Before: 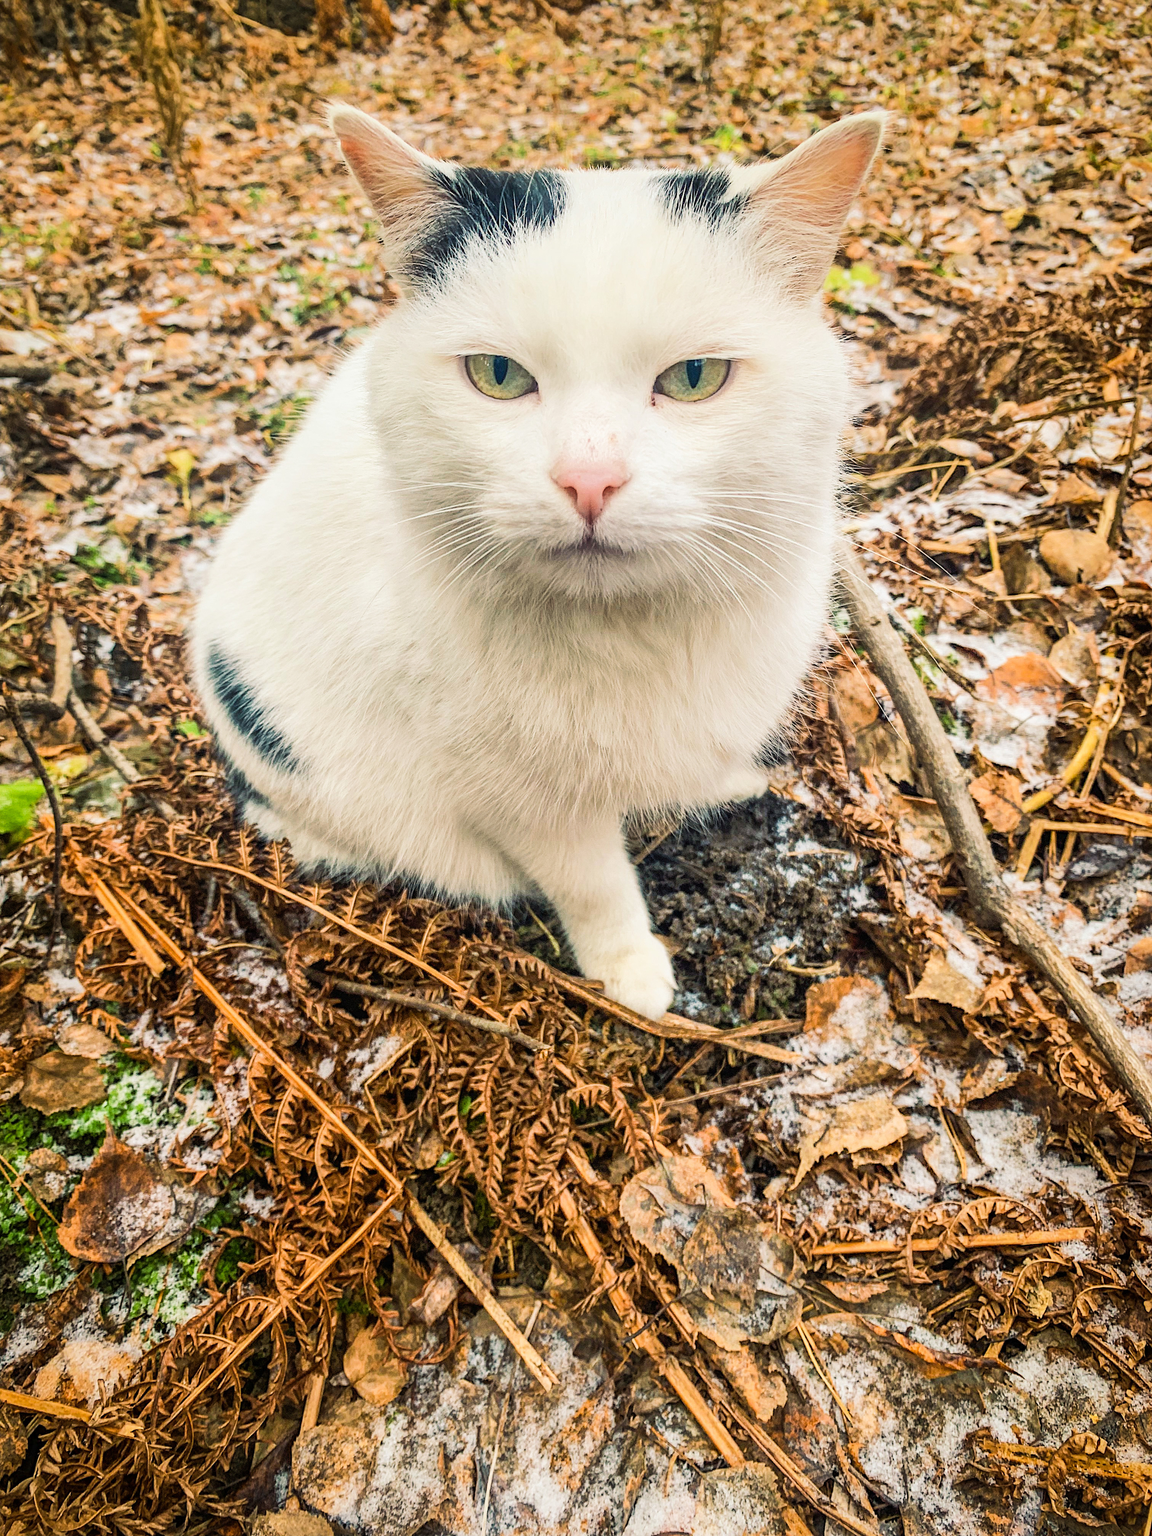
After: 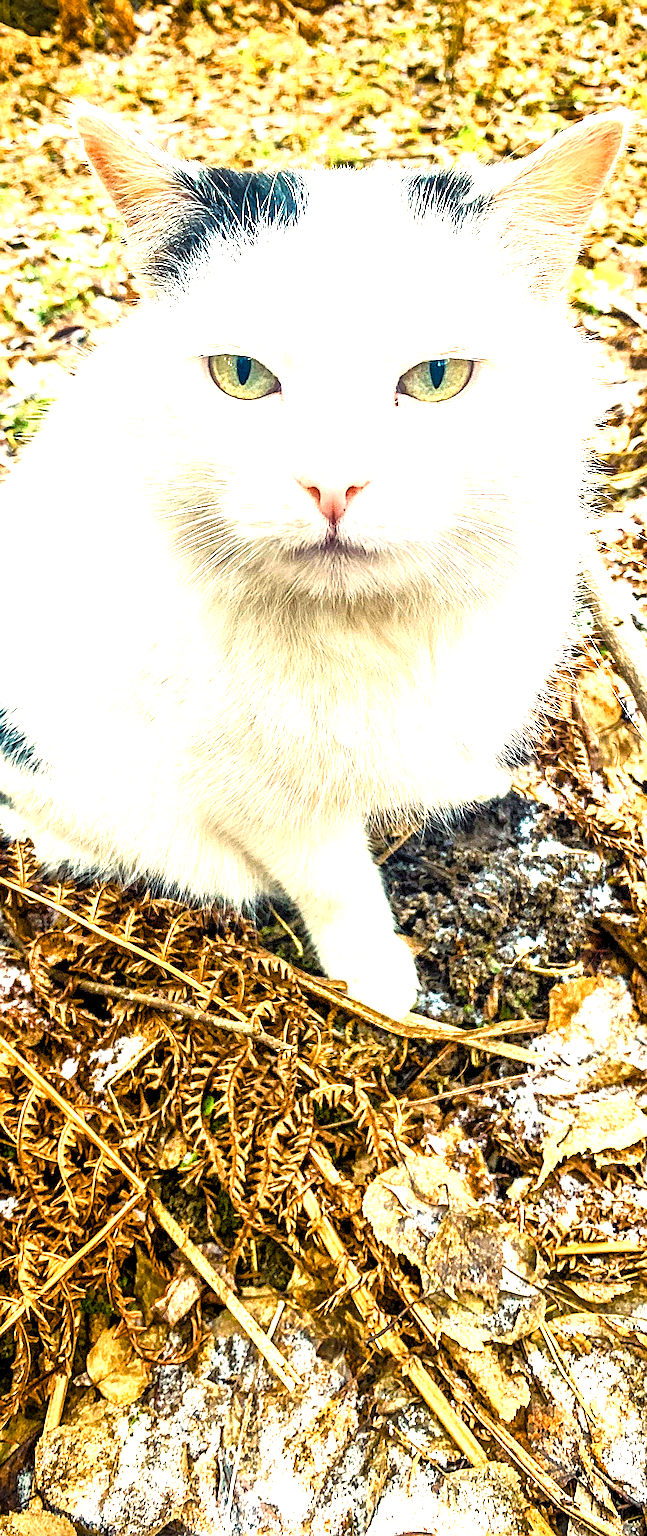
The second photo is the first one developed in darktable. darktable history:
levels: black 0.06%, levels [0.062, 0.494, 0.925]
exposure: exposure 0.496 EV, compensate highlight preservation false
crop and rotate: left 22.323%, right 21.465%
color balance rgb: perceptual saturation grading › global saturation 20%, perceptual saturation grading › highlights -49.749%, perceptual saturation grading › shadows 24.378%, perceptual brilliance grading › global brilliance 12.401%, global vibrance 50.261%
sharpen: on, module defaults
